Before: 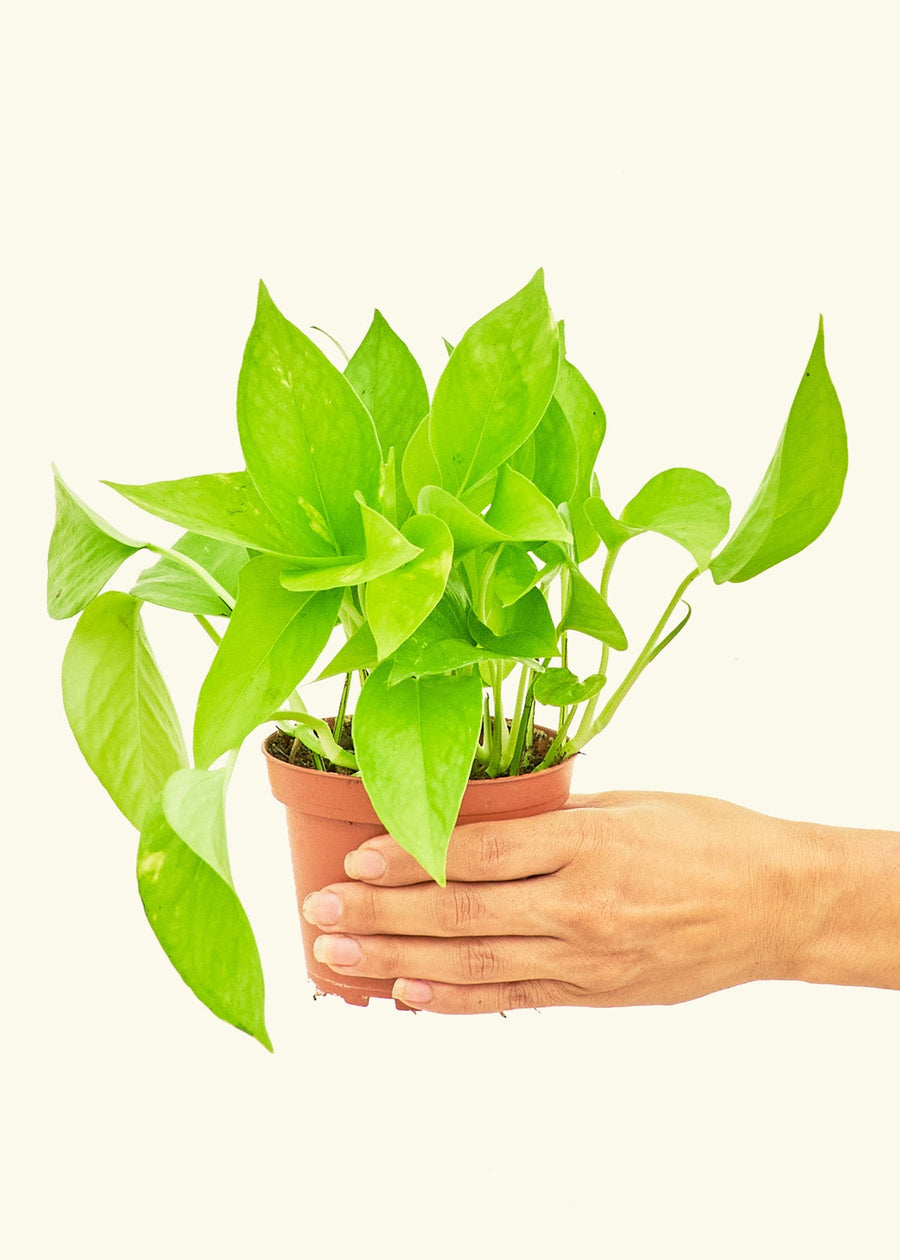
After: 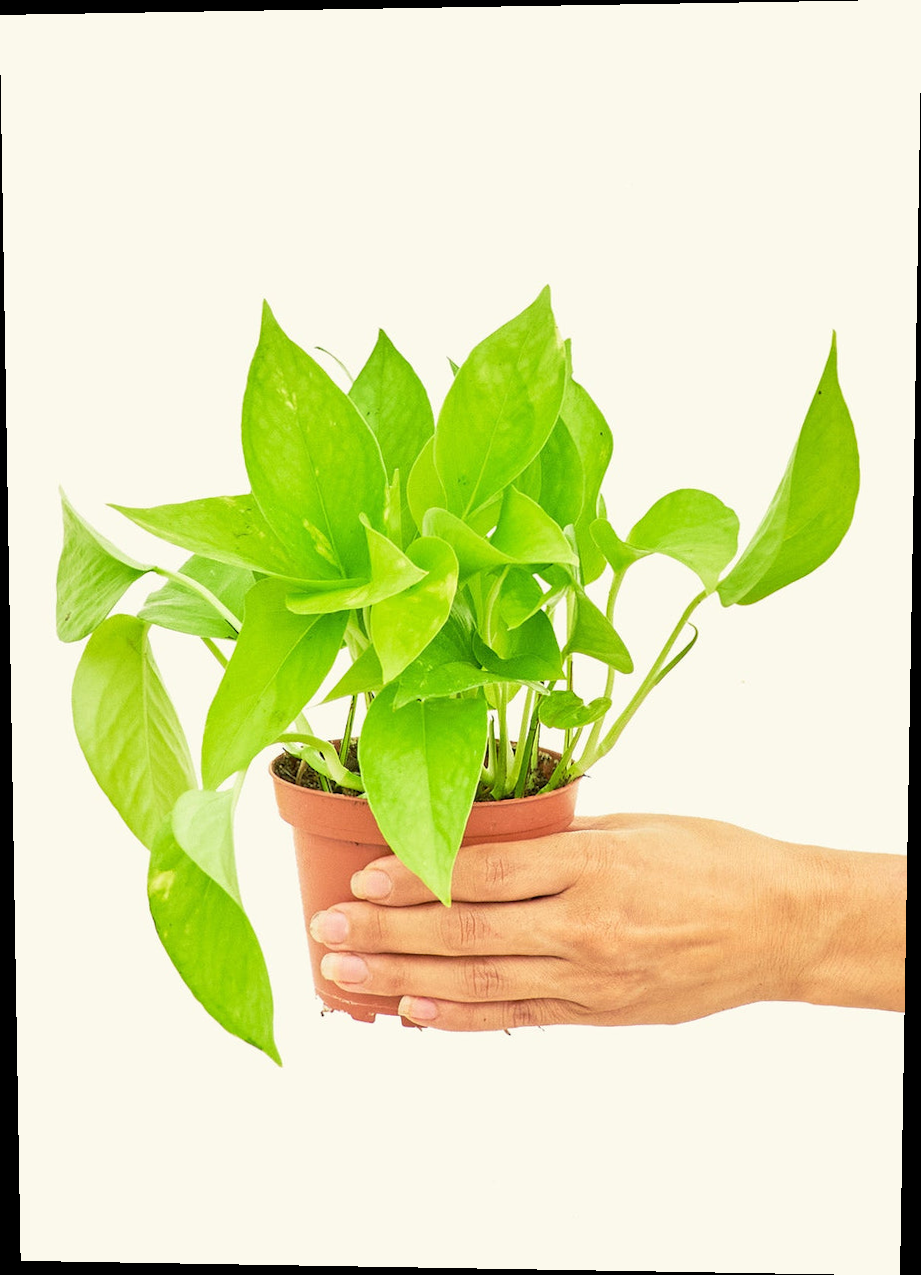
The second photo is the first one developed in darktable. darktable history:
rotate and perspective: lens shift (vertical) 0.048, lens shift (horizontal) -0.024, automatic cropping off
